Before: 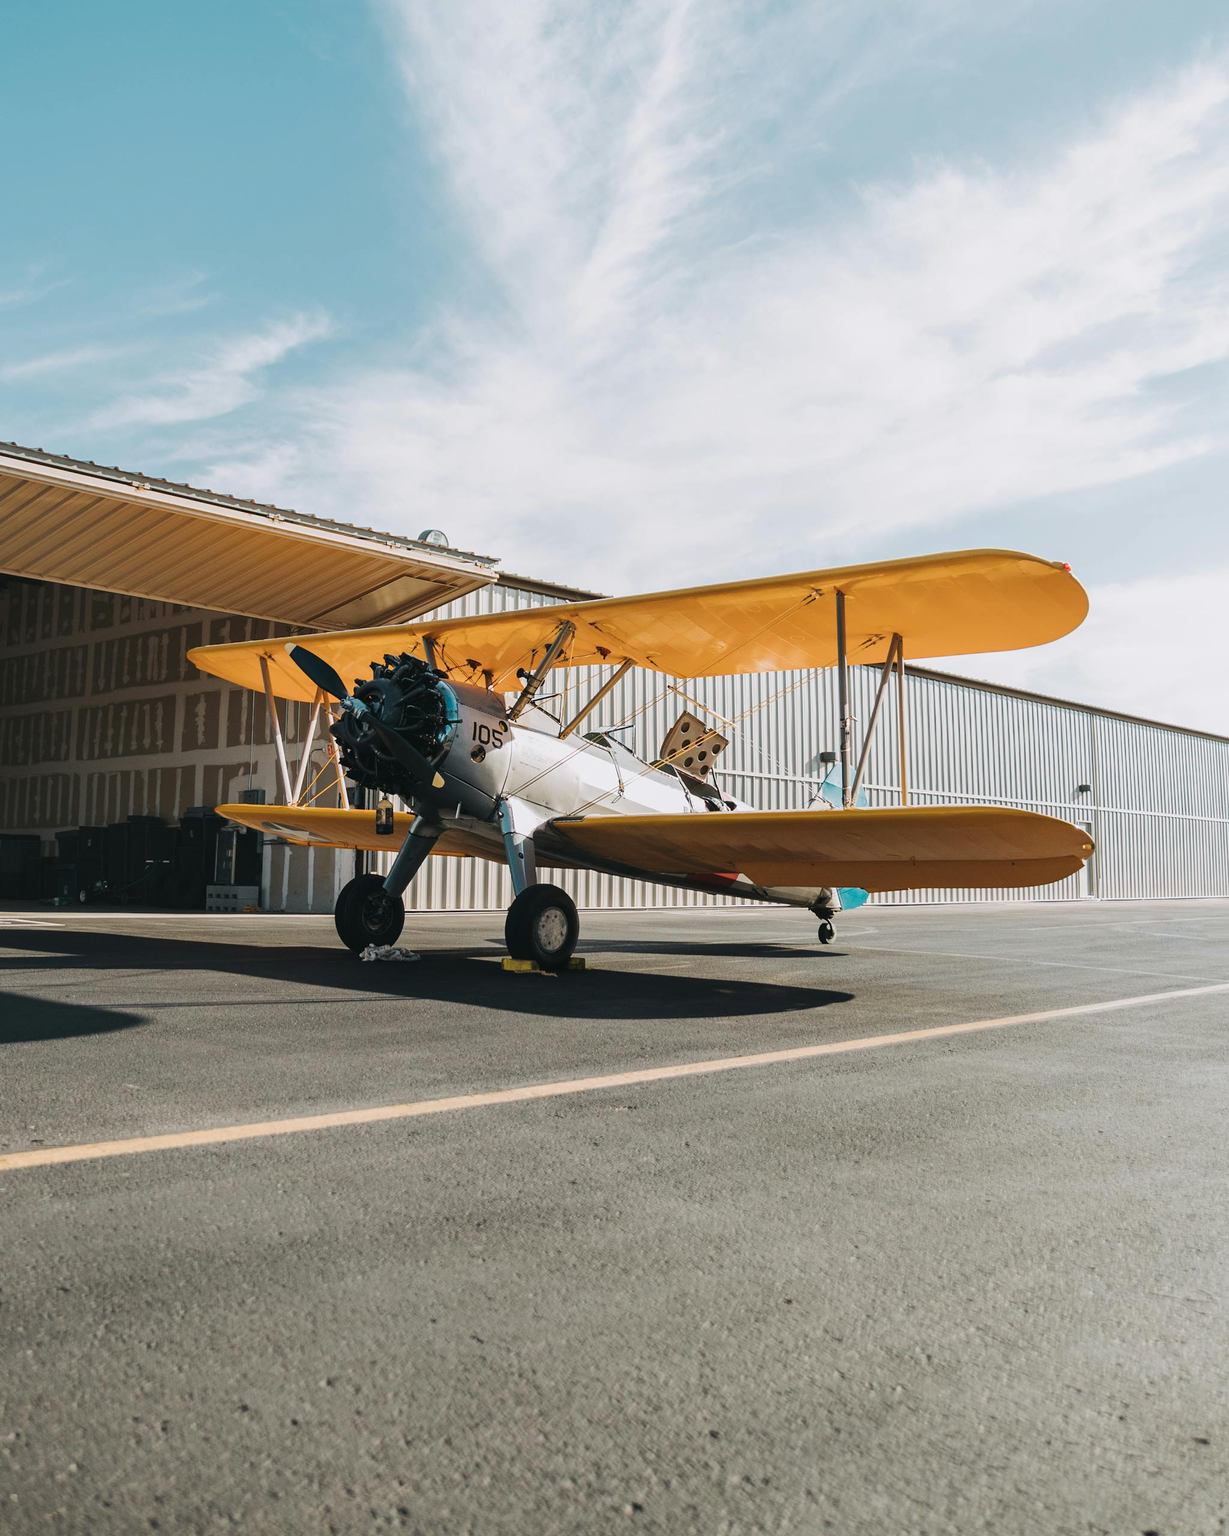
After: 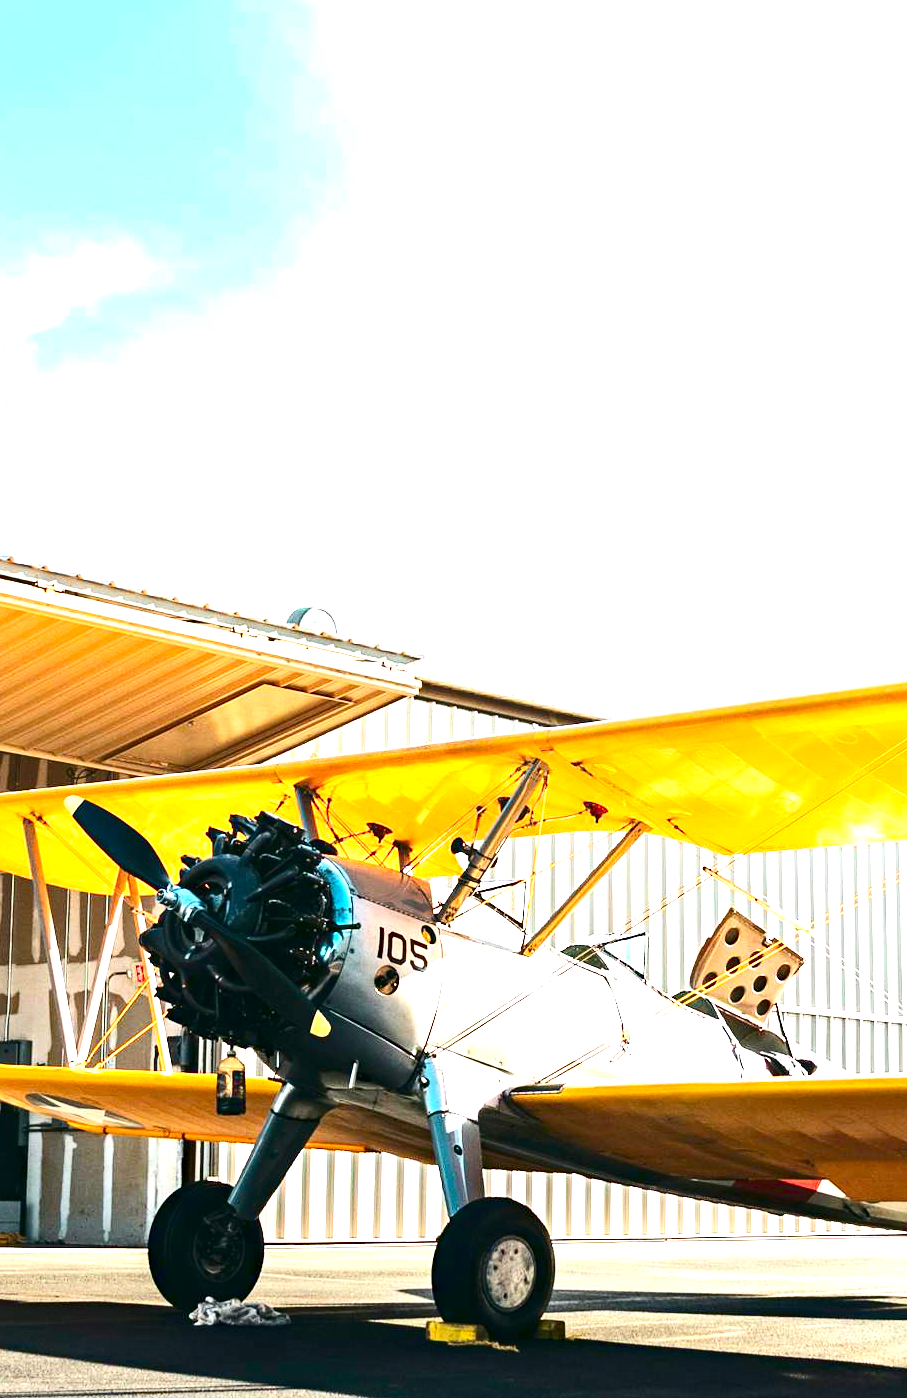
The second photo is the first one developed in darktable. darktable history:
contrast brightness saturation: contrast 0.19, brightness -0.103, saturation 0.215
exposure: black level correction 0.001, exposure 1.869 EV, compensate highlight preservation false
haze removal: compatibility mode true, adaptive false
crop: left 20.055%, top 10.8%, right 35.62%, bottom 34.578%
